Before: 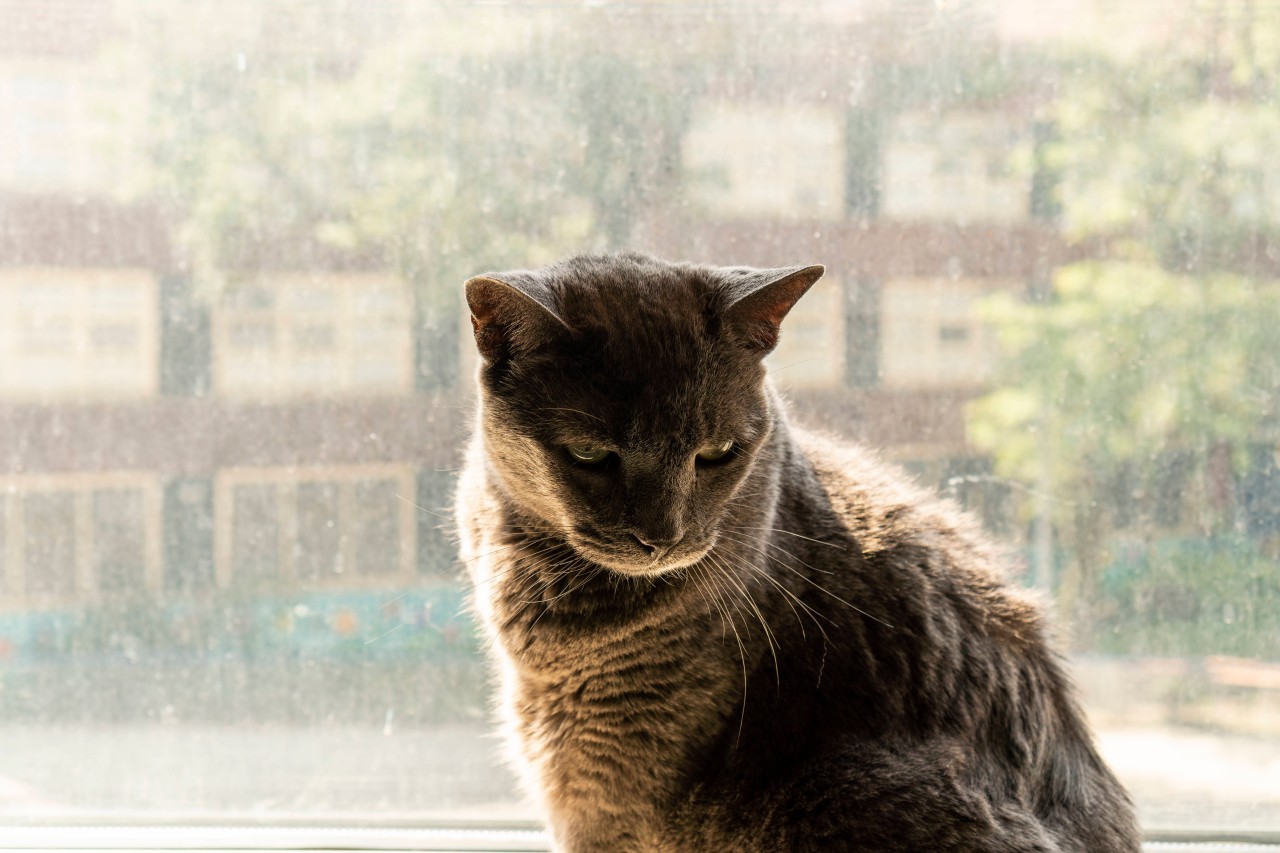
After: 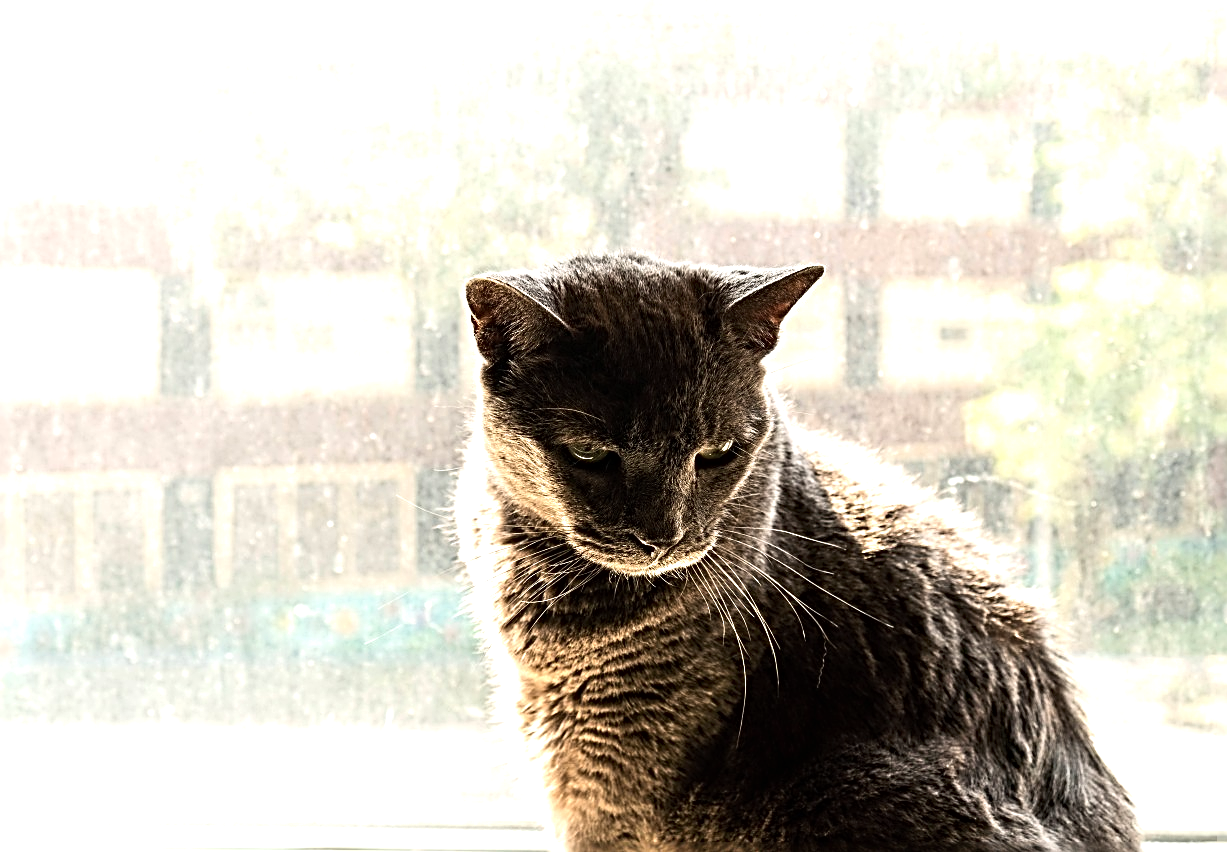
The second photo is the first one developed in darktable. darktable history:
sharpen: radius 3.701, amount 0.941
shadows and highlights: shadows -12.16, white point adjustment 4, highlights 27.05
exposure: black level correction 0, exposure 0.2 EV, compensate exposure bias true, compensate highlight preservation false
contrast brightness saturation: saturation -0.064
crop: right 4.123%, bottom 0.042%
tone equalizer: -8 EV -0.426 EV, -7 EV -0.417 EV, -6 EV -0.348 EV, -5 EV -0.22 EV, -3 EV 0.247 EV, -2 EV 0.304 EV, -1 EV 0.393 EV, +0 EV 0.401 EV, edges refinement/feathering 500, mask exposure compensation -1.57 EV, preserve details no
